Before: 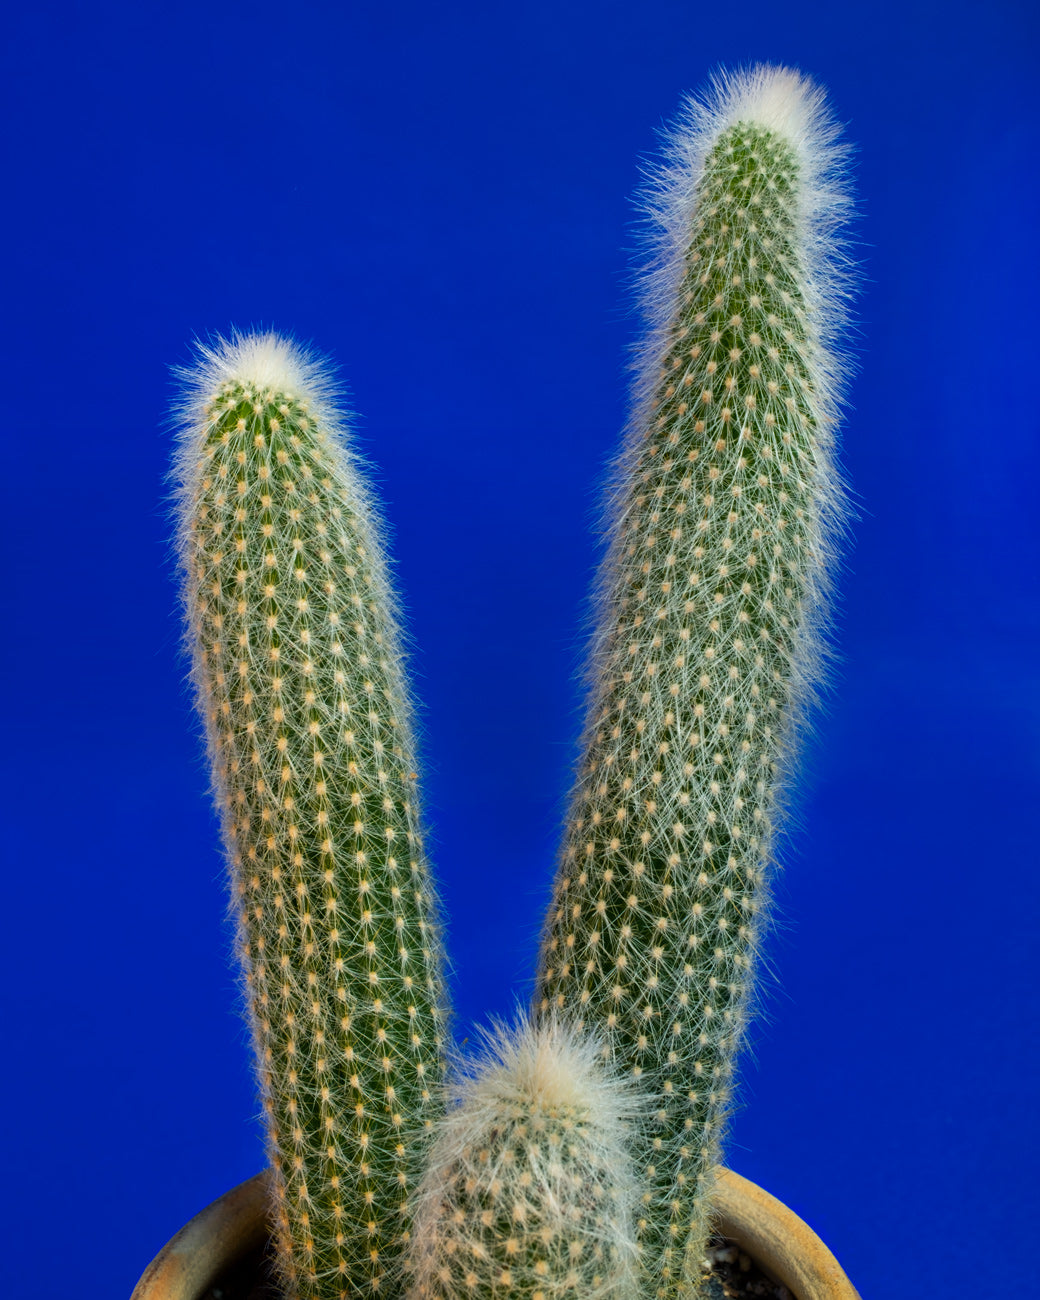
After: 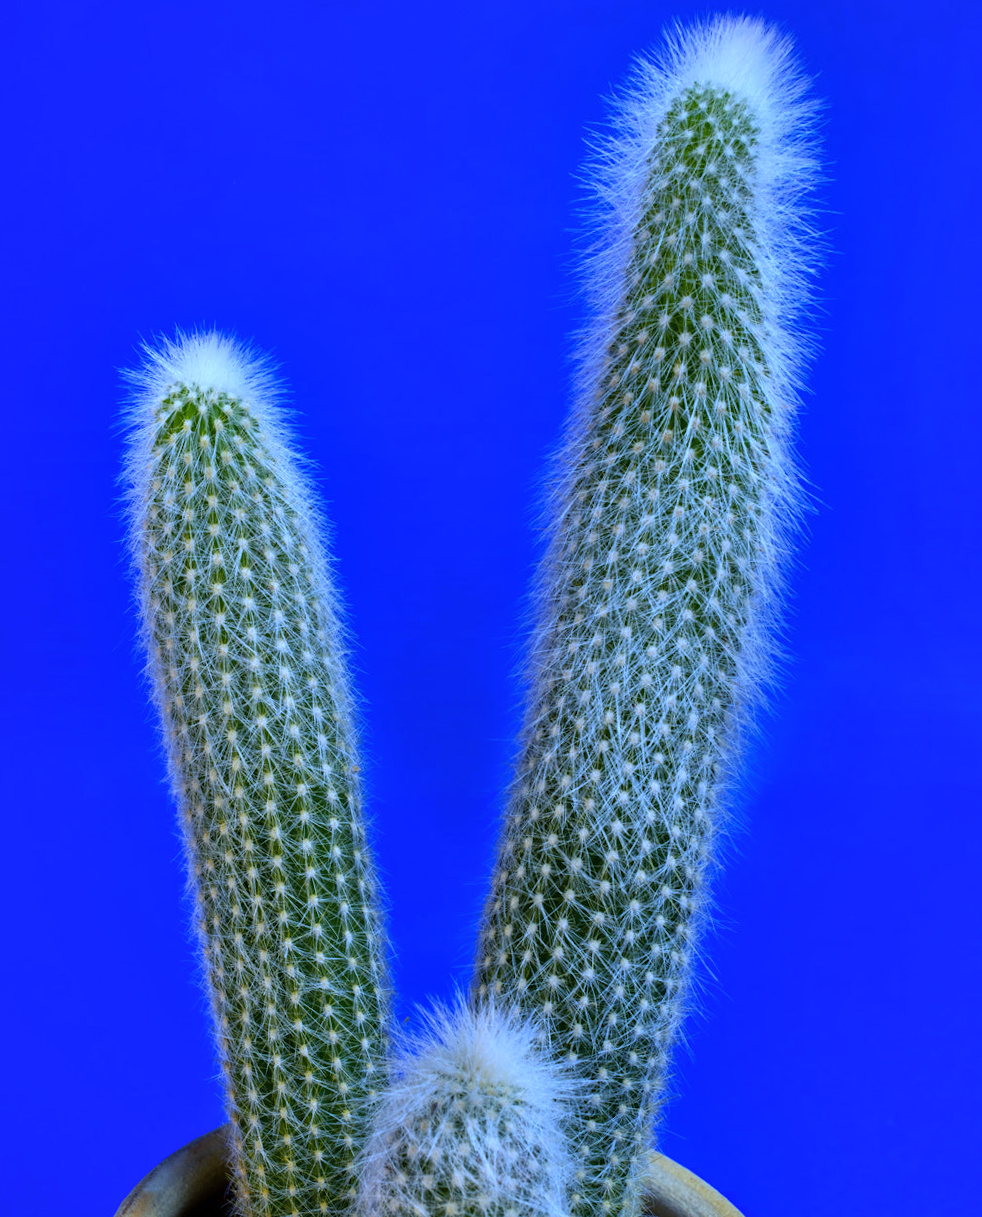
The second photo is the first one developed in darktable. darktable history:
shadows and highlights: shadows 32, highlights -32, soften with gaussian
rotate and perspective: rotation 0.062°, lens shift (vertical) 0.115, lens shift (horizontal) -0.133, crop left 0.047, crop right 0.94, crop top 0.061, crop bottom 0.94
white balance: red 0.766, blue 1.537
